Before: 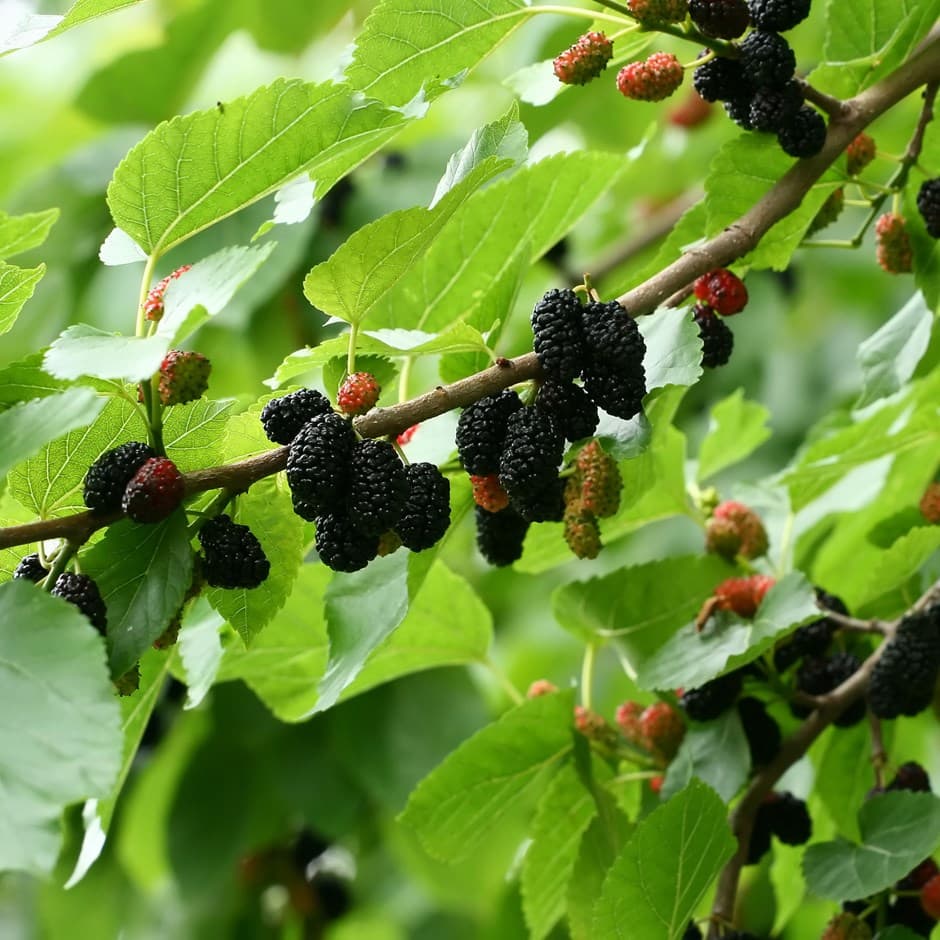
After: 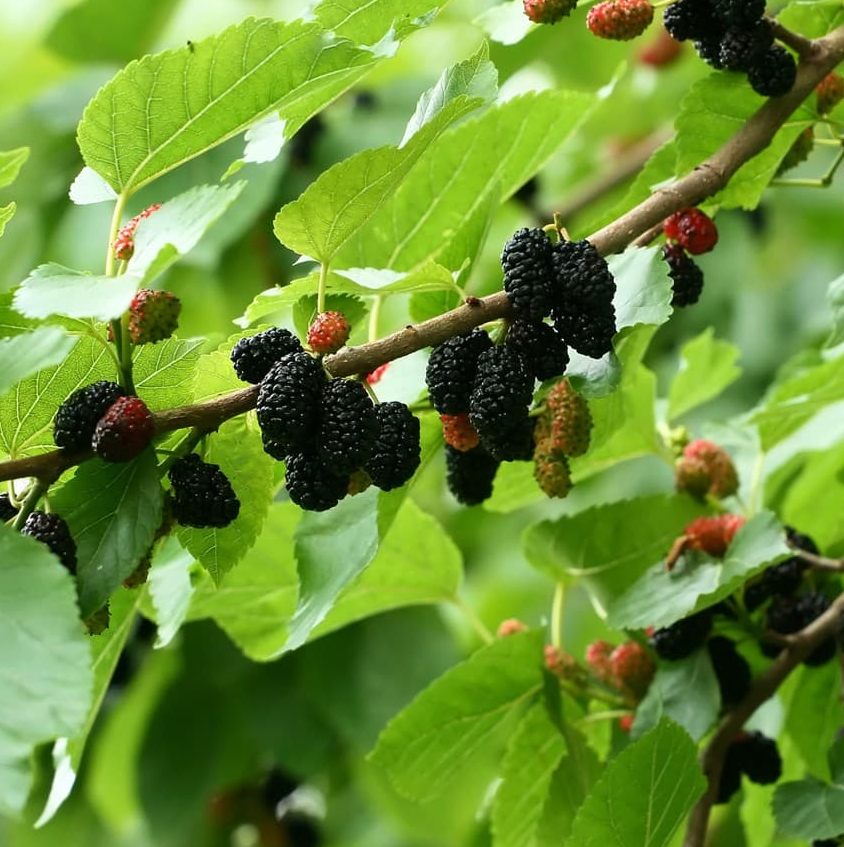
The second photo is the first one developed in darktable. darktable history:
velvia: on, module defaults
crop: left 3.29%, top 6.491%, right 6.55%, bottom 3.333%
